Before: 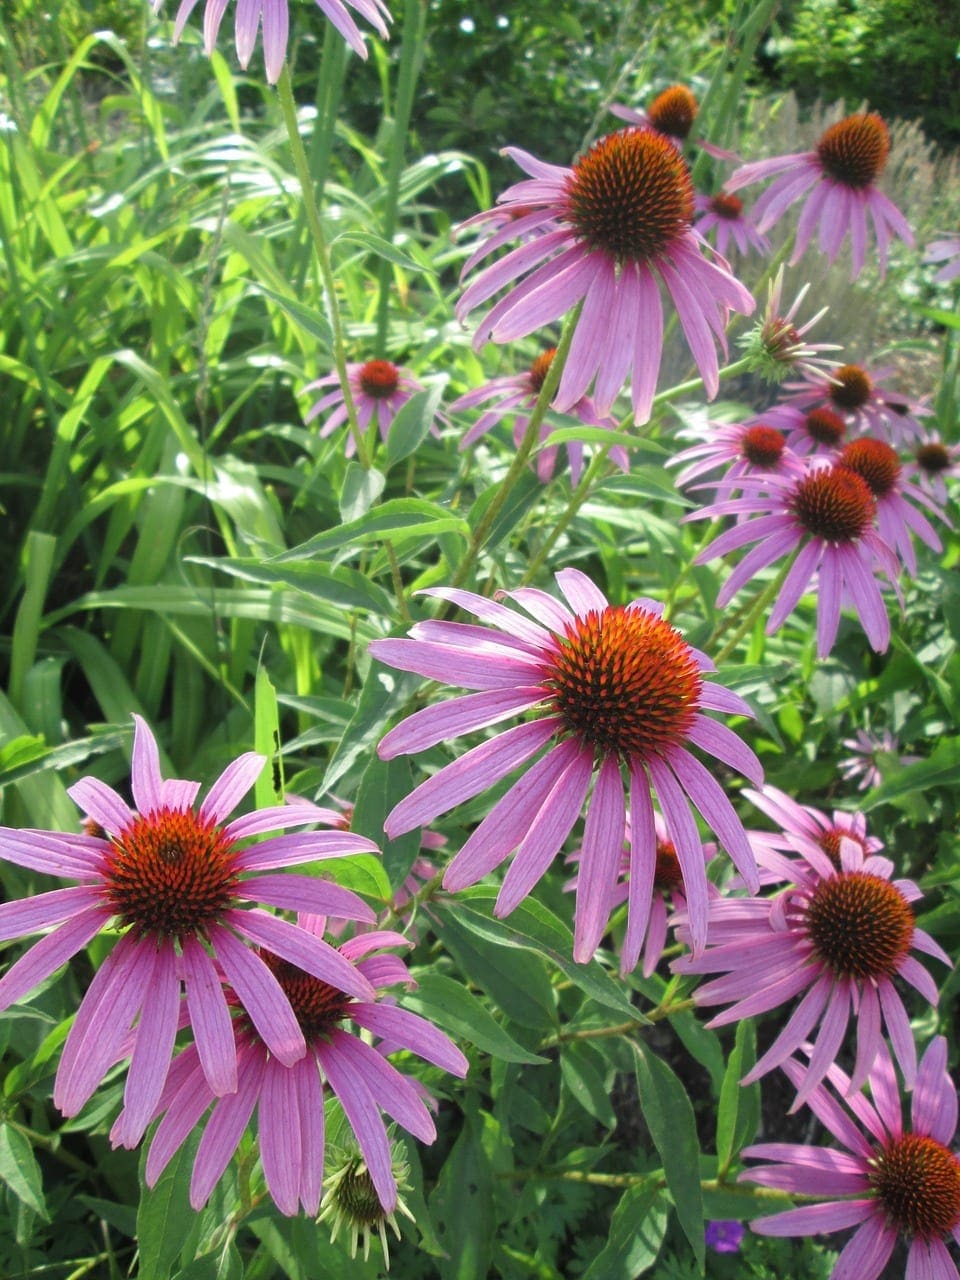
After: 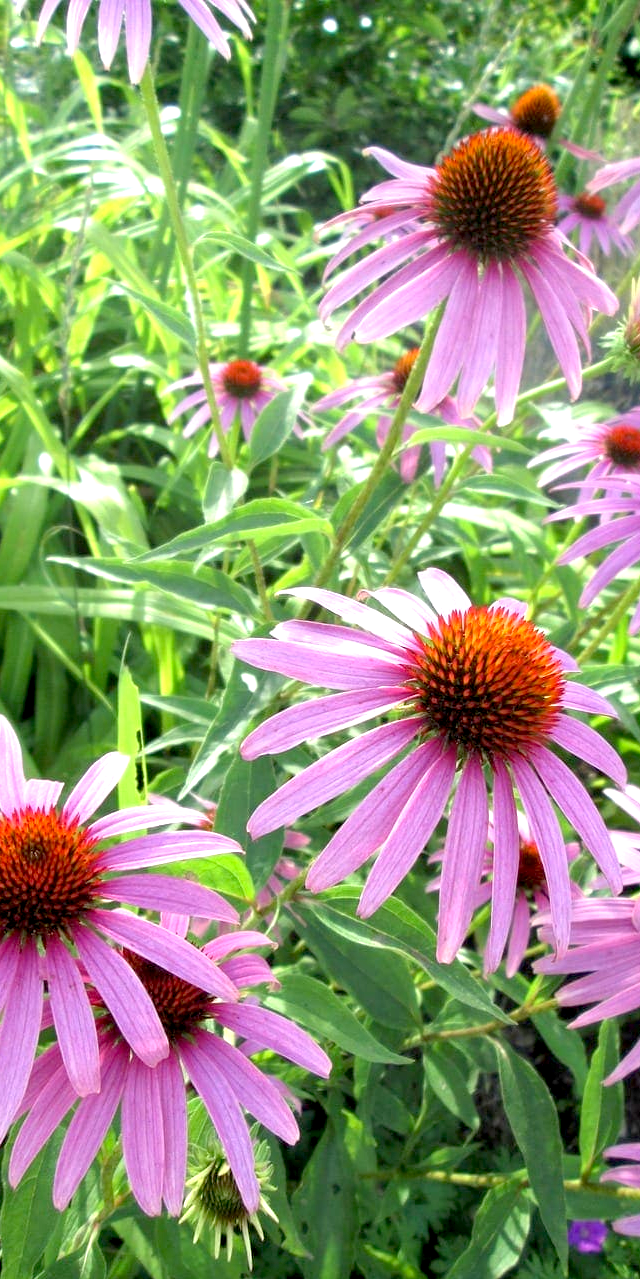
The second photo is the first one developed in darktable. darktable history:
exposure: black level correction 0.012, exposure 0.697 EV, compensate highlight preservation false
crop and rotate: left 14.303%, right 19.009%
